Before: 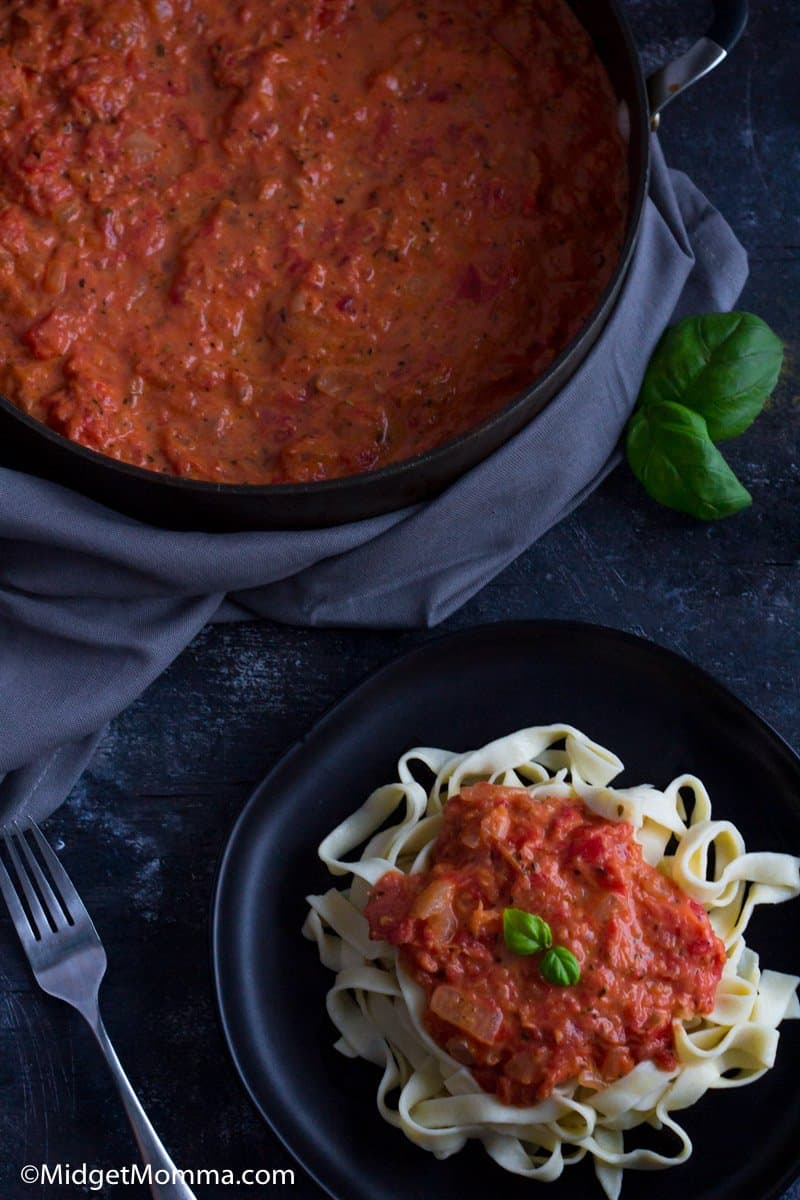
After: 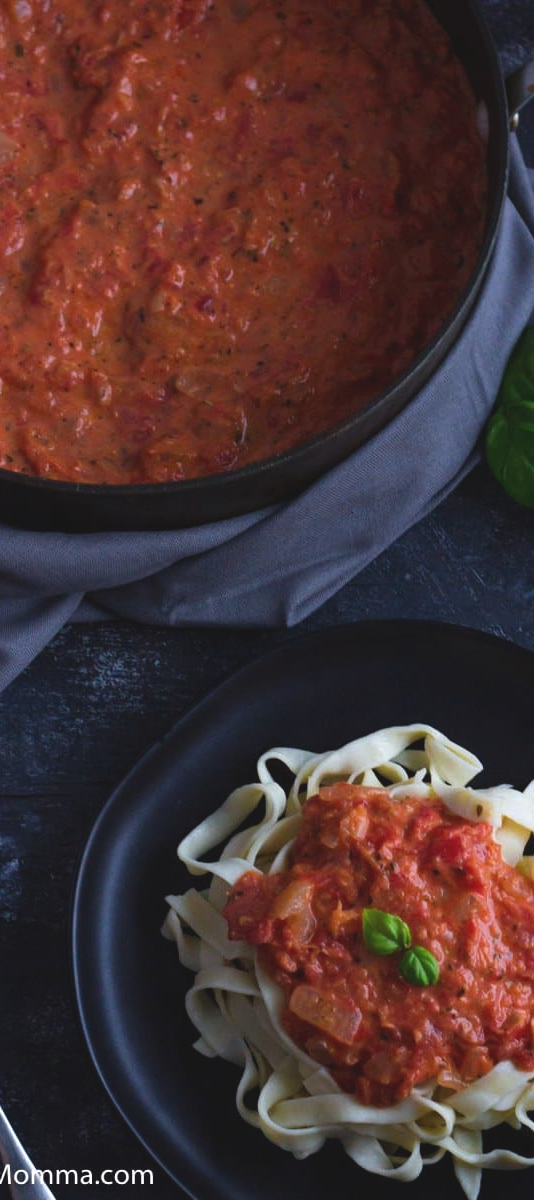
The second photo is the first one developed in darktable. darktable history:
exposure: black level correction -0.008, exposure 0.067 EV, compensate highlight preservation false
crop and rotate: left 17.732%, right 15.423%
